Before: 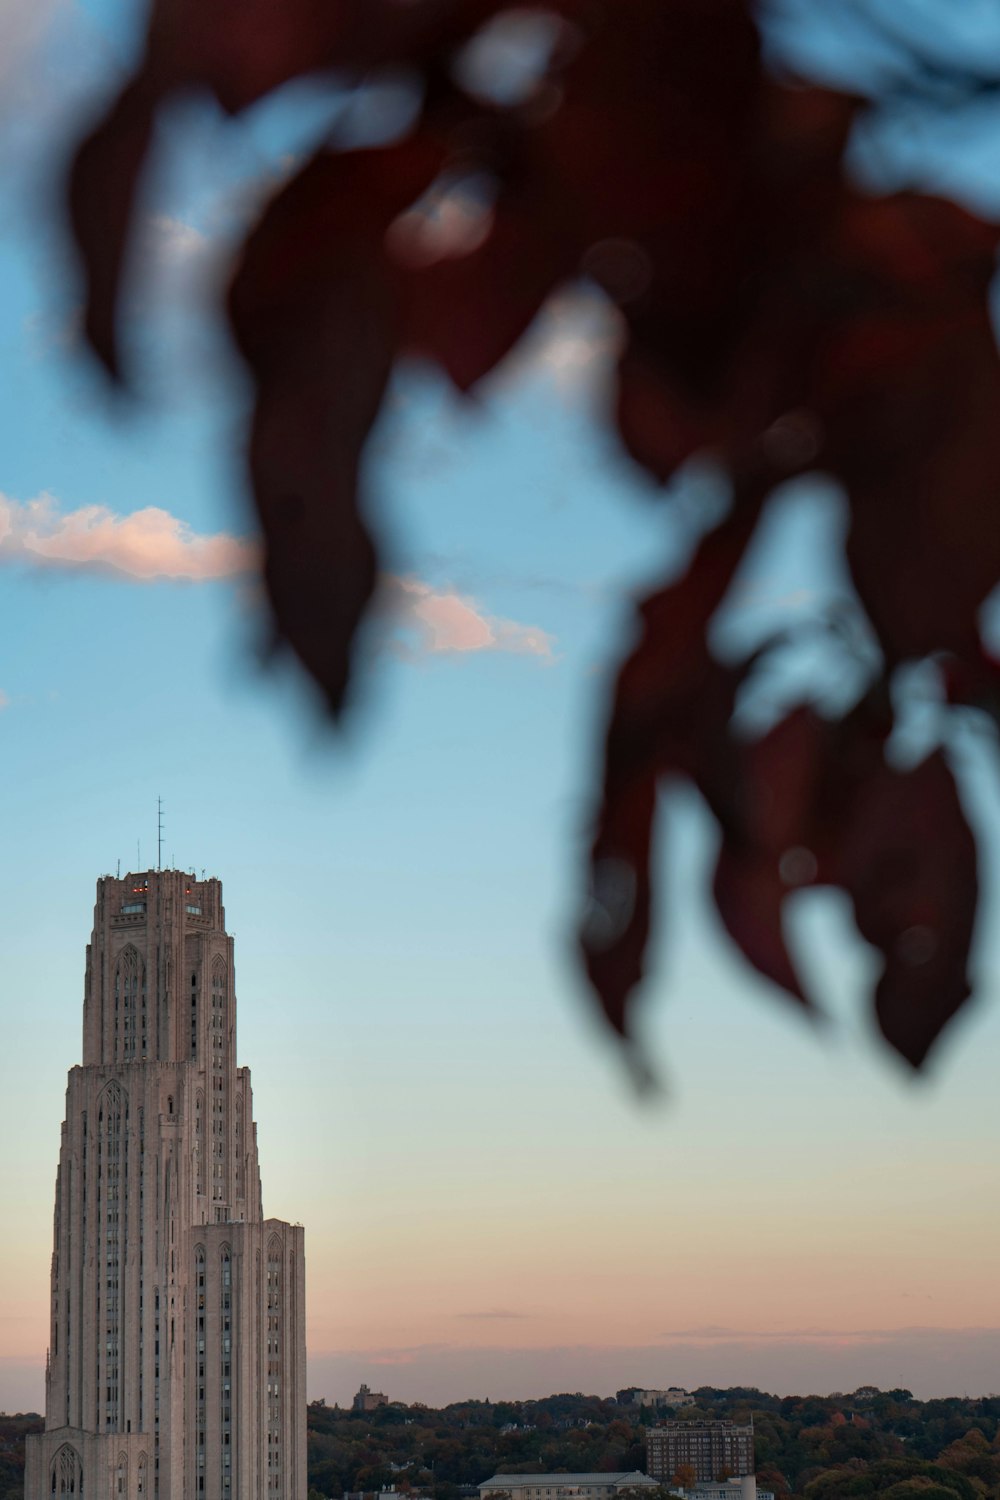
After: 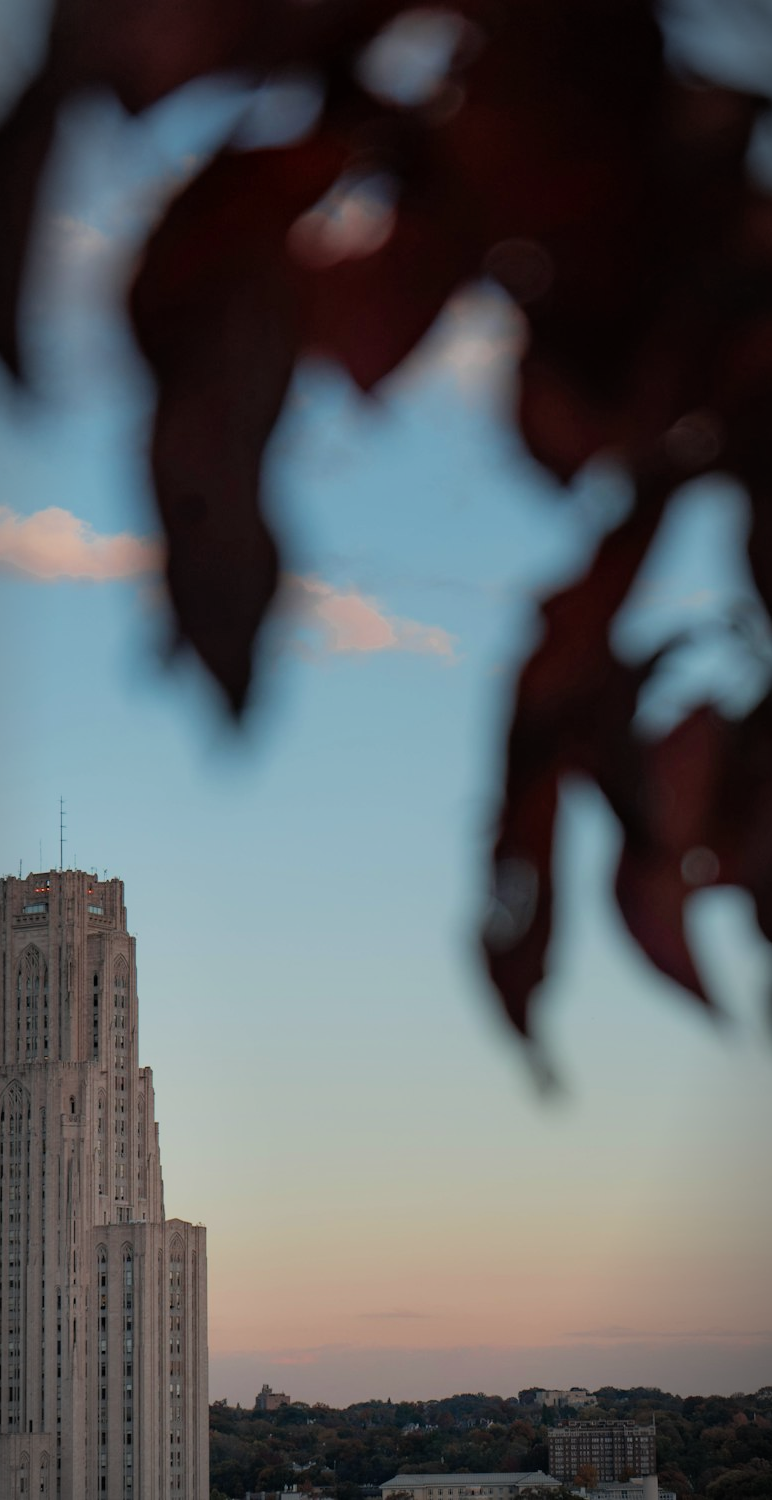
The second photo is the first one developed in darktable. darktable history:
vignetting: fall-off start 86.8%, automatic ratio true
crop: left 9.87%, right 12.874%
filmic rgb: black relative exposure -13.09 EV, white relative exposure 4.01 EV, target white luminance 85.132%, hardness 6.29, latitude 42.62%, contrast 0.868, shadows ↔ highlights balance 8.28%, color science v5 (2021), contrast in shadows safe, contrast in highlights safe
